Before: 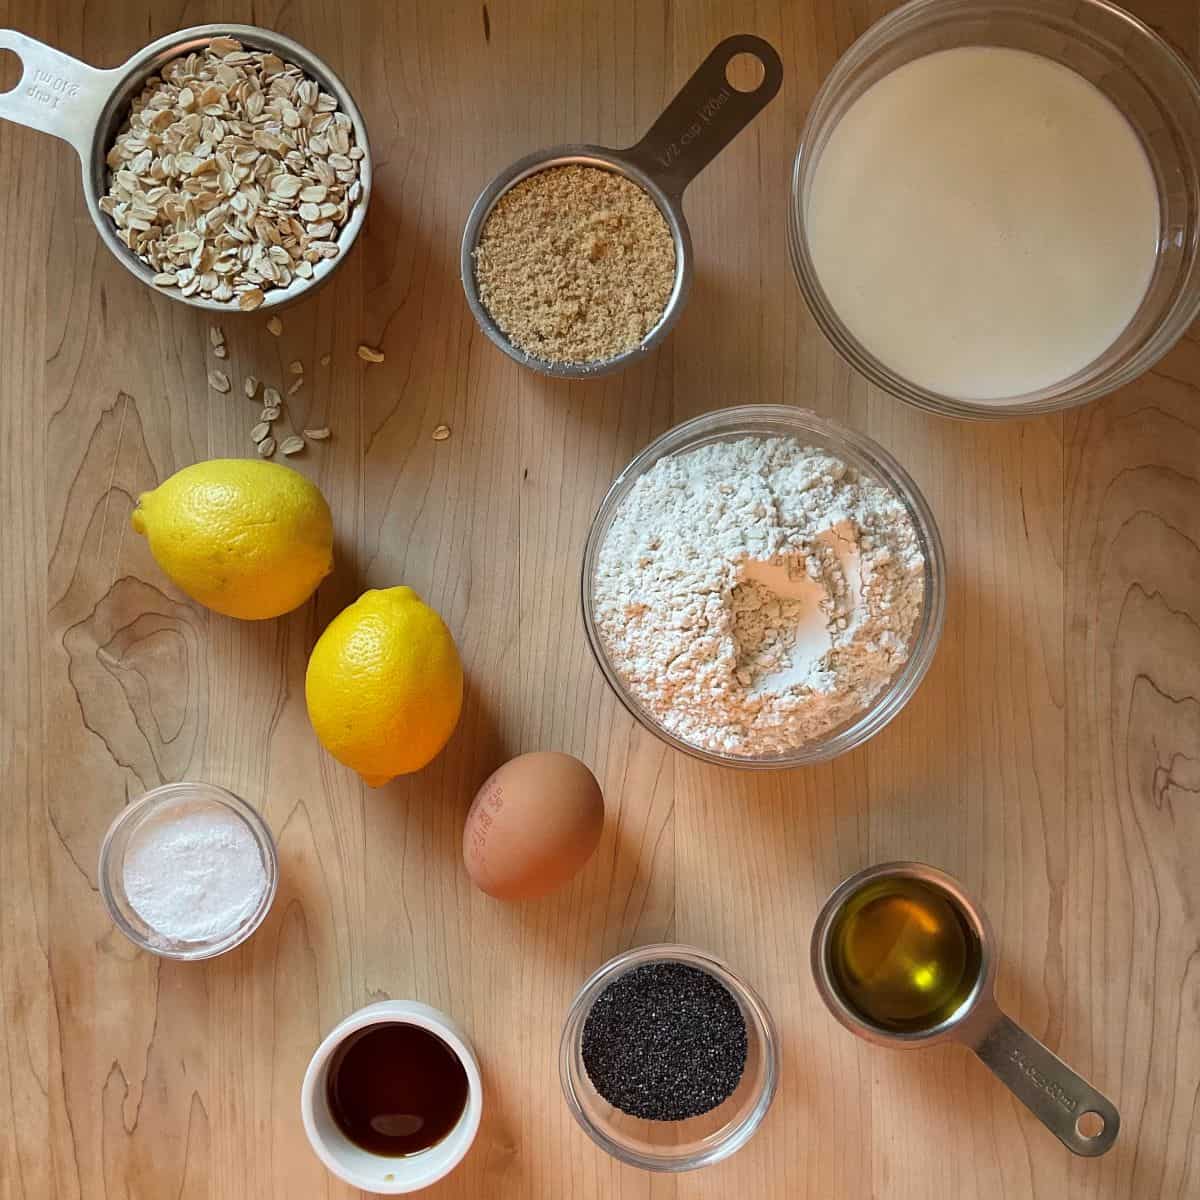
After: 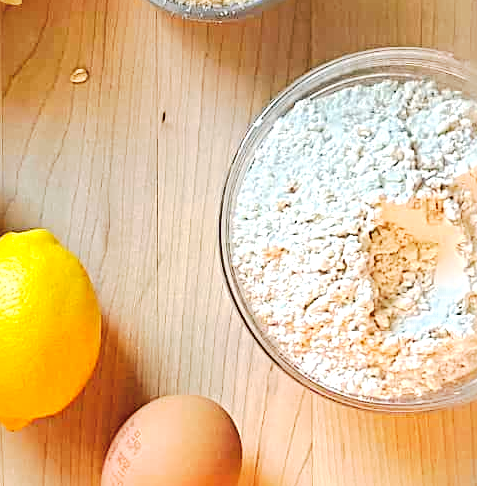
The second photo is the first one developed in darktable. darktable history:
crop: left 30.232%, top 29.774%, right 29.994%, bottom 29.691%
exposure: black level correction 0, exposure 0.693 EV, compensate highlight preservation false
sharpen: radius 4.843
color zones: curves: ch0 [(0.25, 0.5) (0.636, 0.25) (0.75, 0.5)]
contrast brightness saturation: contrast 0.028, brightness 0.066, saturation 0.132
tone curve: curves: ch0 [(0, 0) (0.003, 0.049) (0.011, 0.052) (0.025, 0.061) (0.044, 0.08) (0.069, 0.101) (0.1, 0.119) (0.136, 0.139) (0.177, 0.172) (0.224, 0.222) (0.277, 0.292) (0.335, 0.367) (0.399, 0.444) (0.468, 0.538) (0.543, 0.623) (0.623, 0.713) (0.709, 0.784) (0.801, 0.844) (0.898, 0.916) (1, 1)], preserve colors none
